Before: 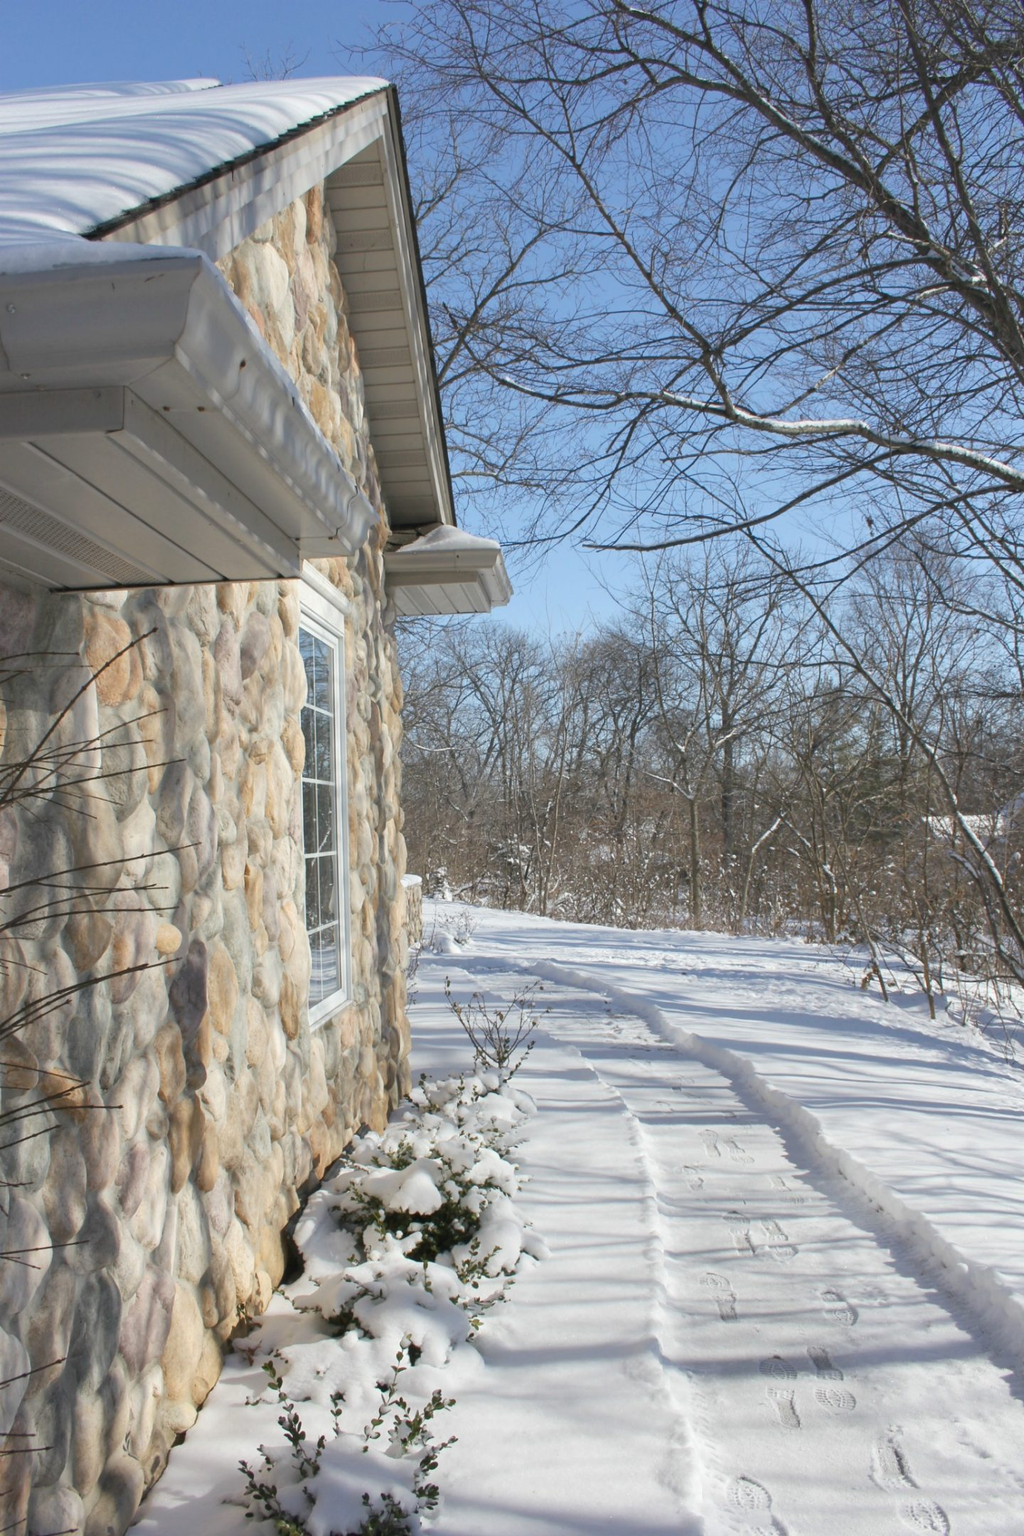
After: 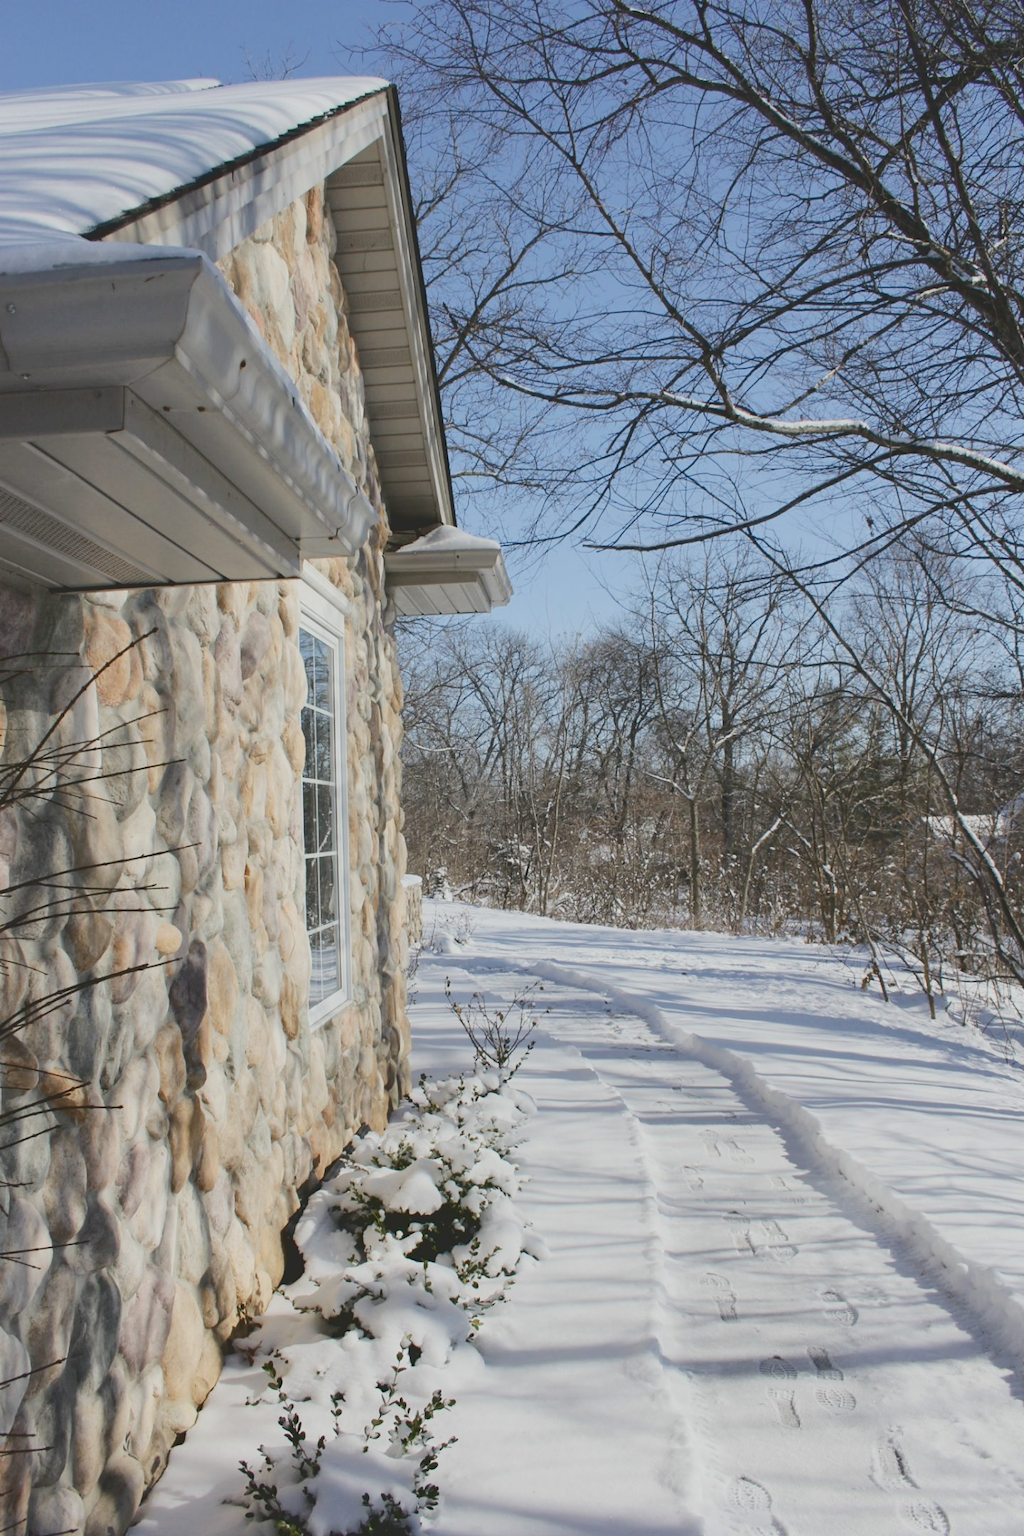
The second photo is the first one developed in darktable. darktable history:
tone curve: curves: ch0 [(0, 0) (0.003, 0.161) (0.011, 0.161) (0.025, 0.161) (0.044, 0.161) (0.069, 0.161) (0.1, 0.161) (0.136, 0.163) (0.177, 0.179) (0.224, 0.207) (0.277, 0.243) (0.335, 0.292) (0.399, 0.361) (0.468, 0.452) (0.543, 0.547) (0.623, 0.638) (0.709, 0.731) (0.801, 0.826) (0.898, 0.911) (1, 1)], color space Lab, independent channels, preserve colors none
filmic rgb: black relative exposure -7.65 EV, white relative exposure 4.56 EV, hardness 3.61
